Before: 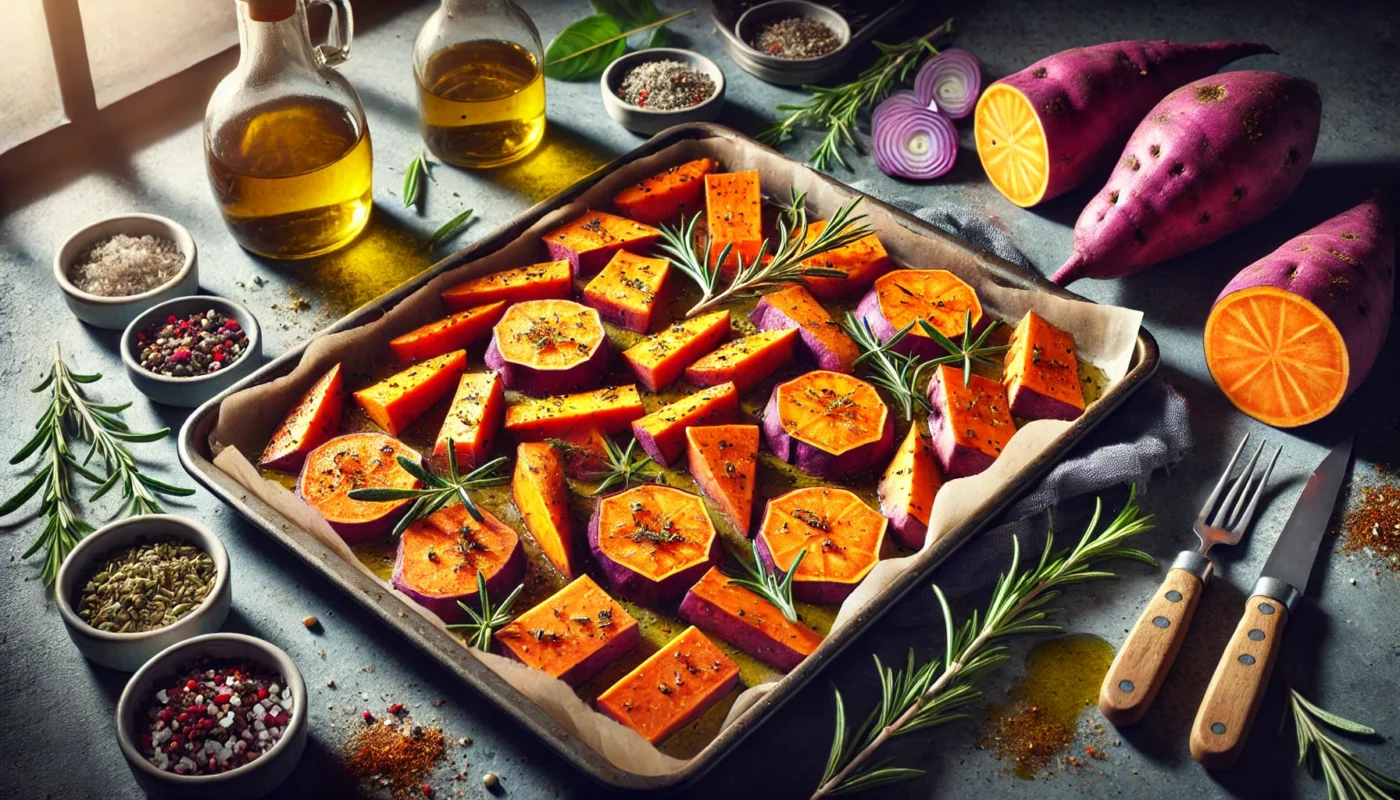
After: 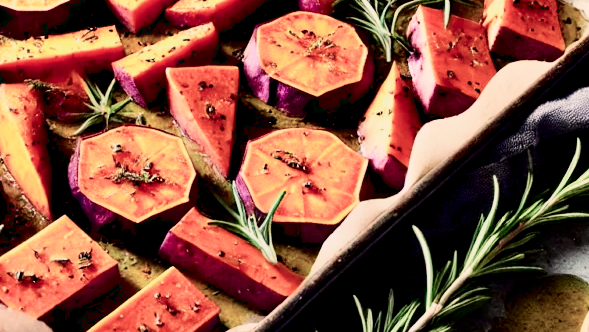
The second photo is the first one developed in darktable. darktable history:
crop: left 37.214%, top 44.97%, right 20.682%, bottom 13.506%
contrast brightness saturation: contrast 0.254, saturation -0.312
exposure: black level correction 0.012, exposure 0.699 EV, compensate exposure bias true, compensate highlight preservation false
color correction: highlights a* 5.82, highlights b* 4.79
tone curve: curves: ch0 [(0, 0) (0.059, 0.027) (0.162, 0.125) (0.304, 0.279) (0.547, 0.532) (0.828, 0.815) (1, 0.983)]; ch1 [(0, 0) (0.23, 0.166) (0.34, 0.298) (0.371, 0.334) (0.435, 0.413) (0.477, 0.469) (0.499, 0.498) (0.529, 0.544) (0.559, 0.587) (0.743, 0.798) (1, 1)]; ch2 [(0, 0) (0.431, 0.414) (0.498, 0.503) (0.524, 0.531) (0.568, 0.567) (0.6, 0.597) (0.643, 0.631) (0.74, 0.721) (1, 1)], color space Lab, independent channels, preserve colors none
filmic rgb: black relative exposure -7.65 EV, white relative exposure 4.56 EV, hardness 3.61
